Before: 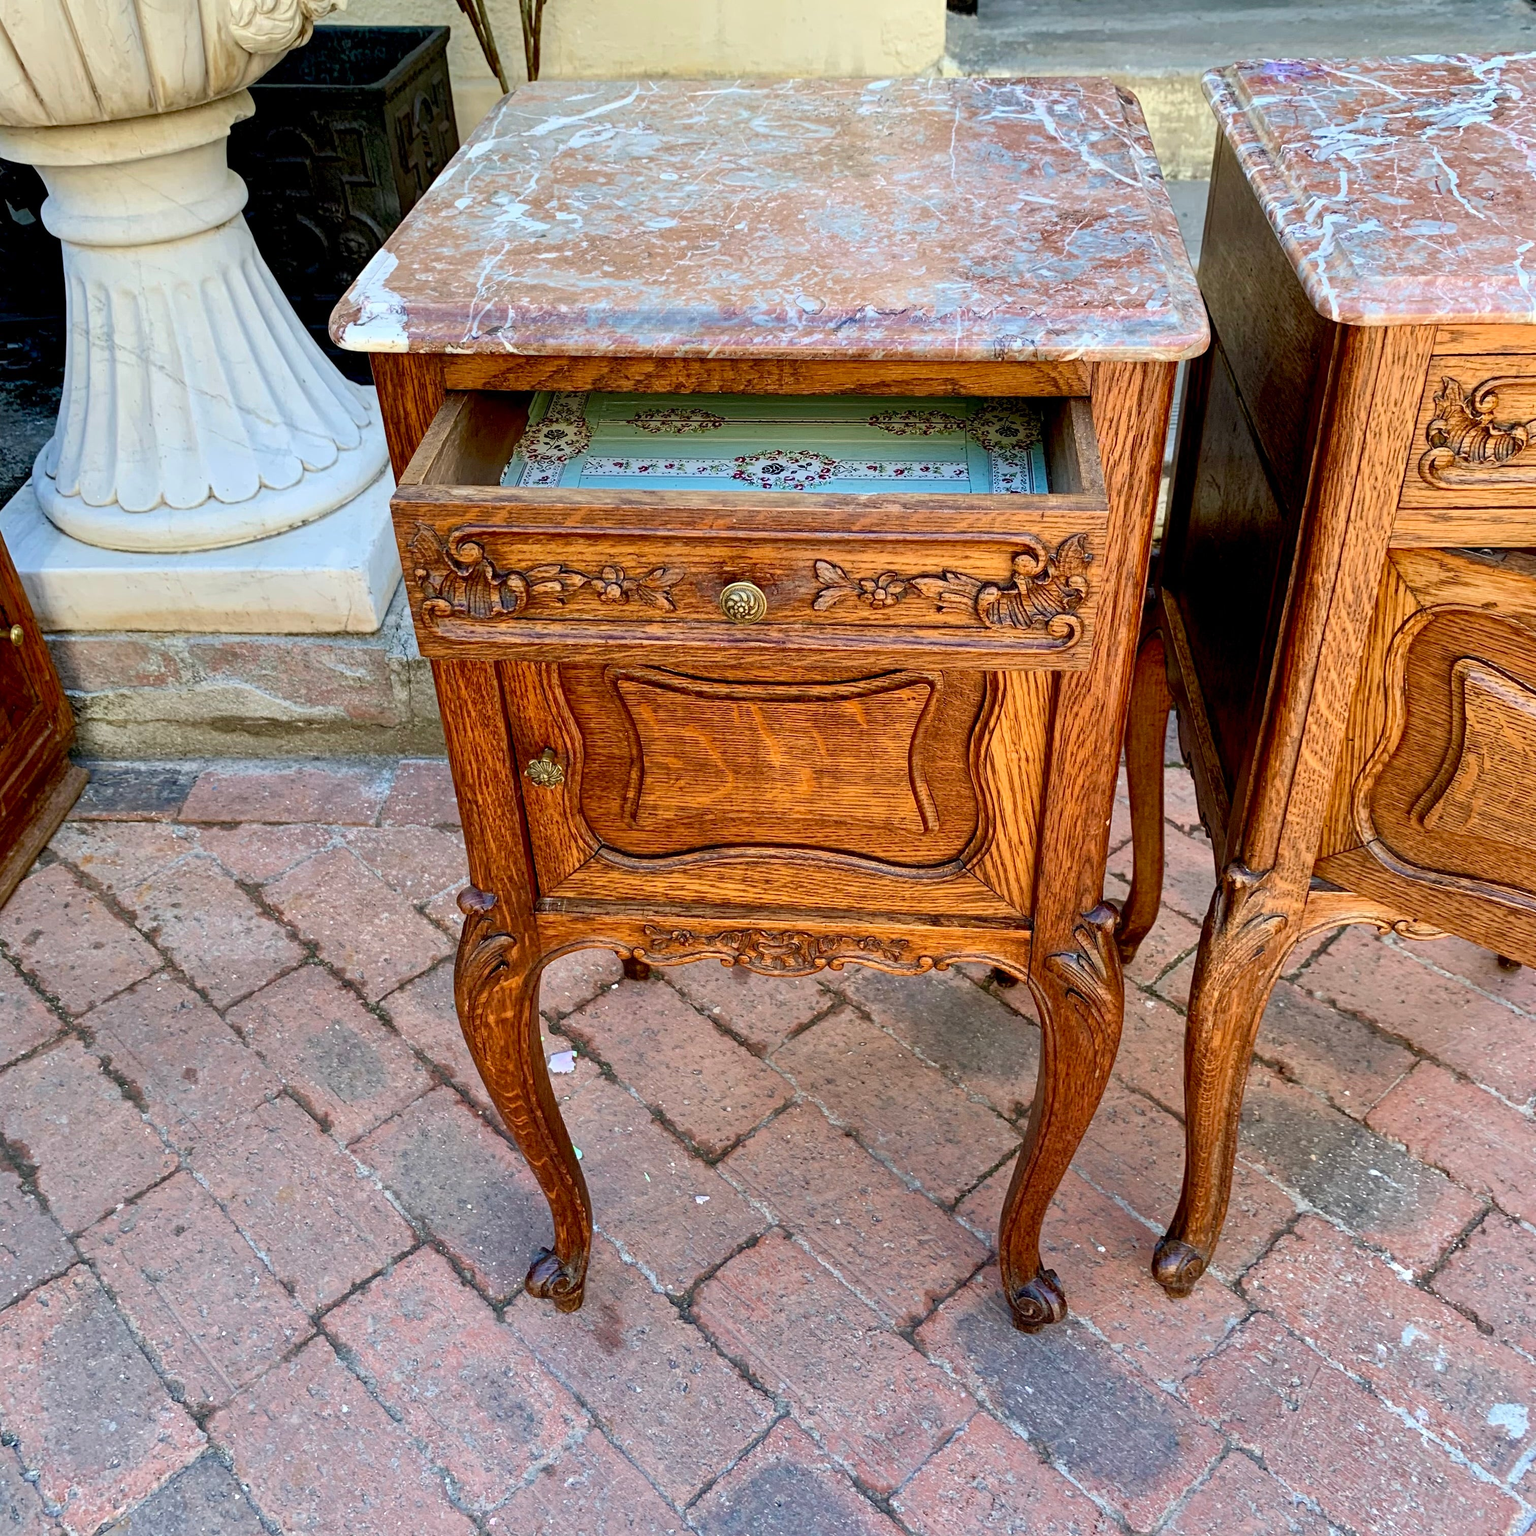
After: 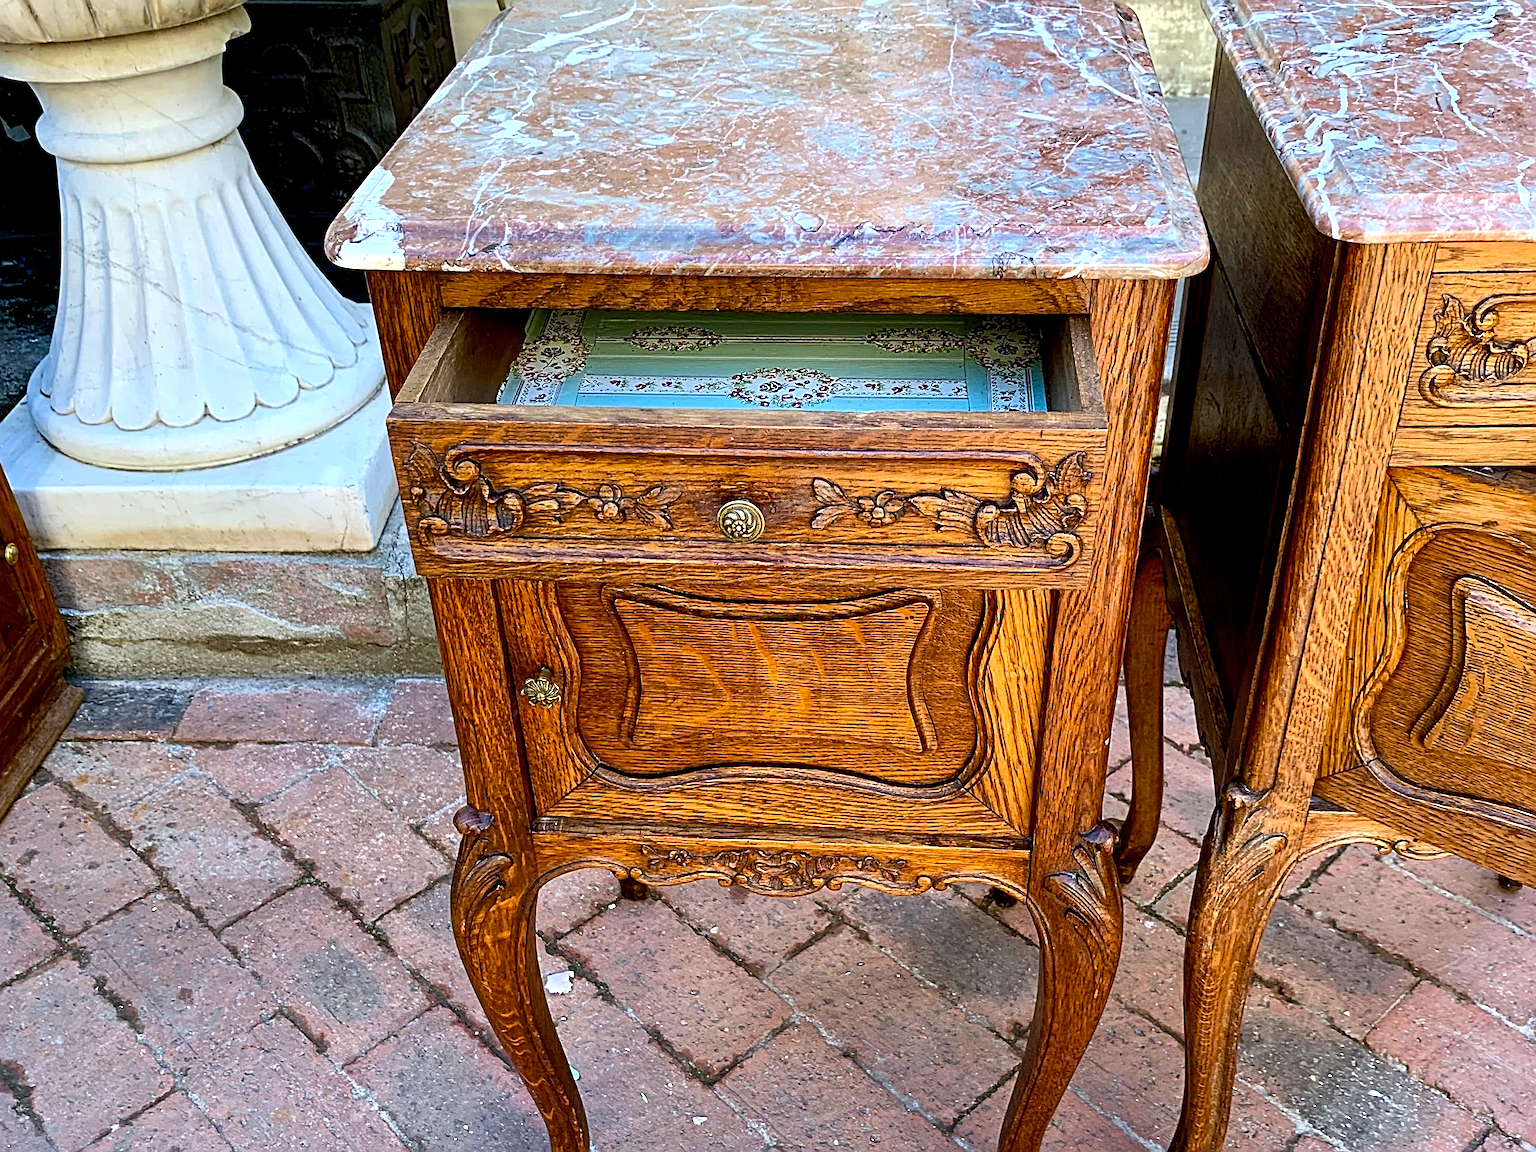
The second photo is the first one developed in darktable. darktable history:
crop: left 0.387%, top 5.469%, bottom 19.809%
sharpen: radius 2.817, amount 0.715
white balance: red 0.967, blue 1.049
color balance rgb: linear chroma grading › global chroma 10%, global vibrance 10%, contrast 15%, saturation formula JzAzBz (2021)
